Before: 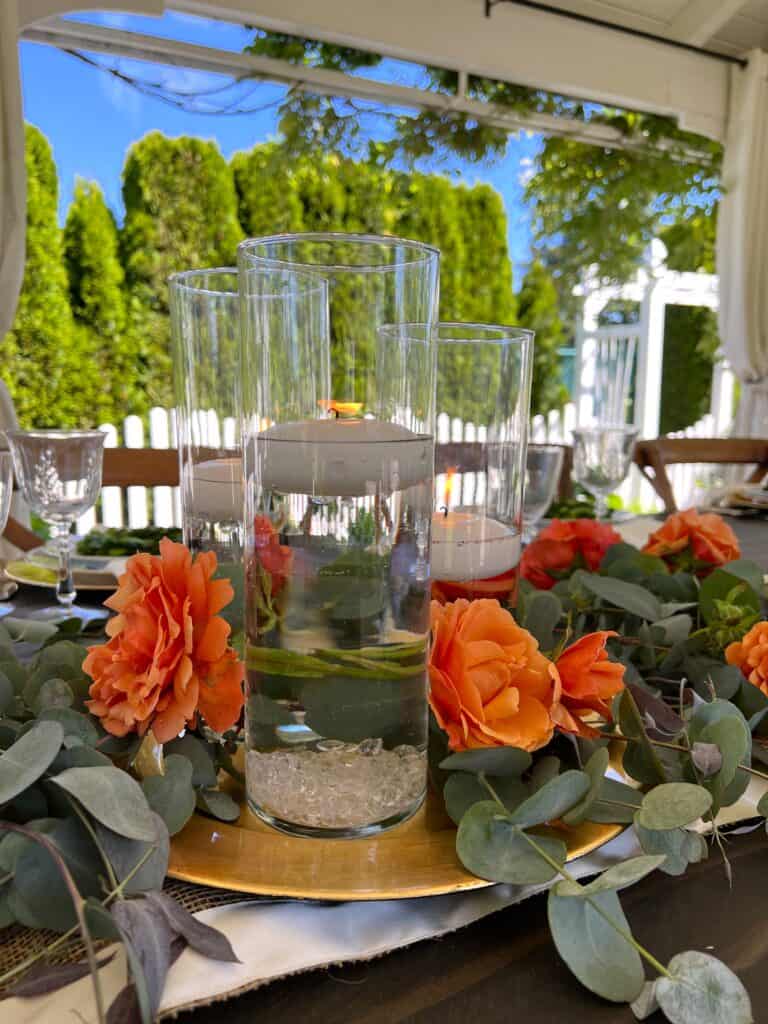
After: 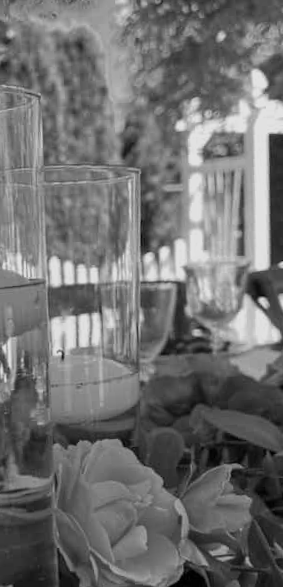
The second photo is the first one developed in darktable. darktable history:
exposure: exposure -0.293 EV, compensate highlight preservation false
monochrome: a -71.75, b 75.82
white balance: red 1.123, blue 0.83
rotate and perspective: rotation -3.52°, crop left 0.036, crop right 0.964, crop top 0.081, crop bottom 0.919
crop and rotate: left 49.936%, top 10.094%, right 13.136%, bottom 24.256%
